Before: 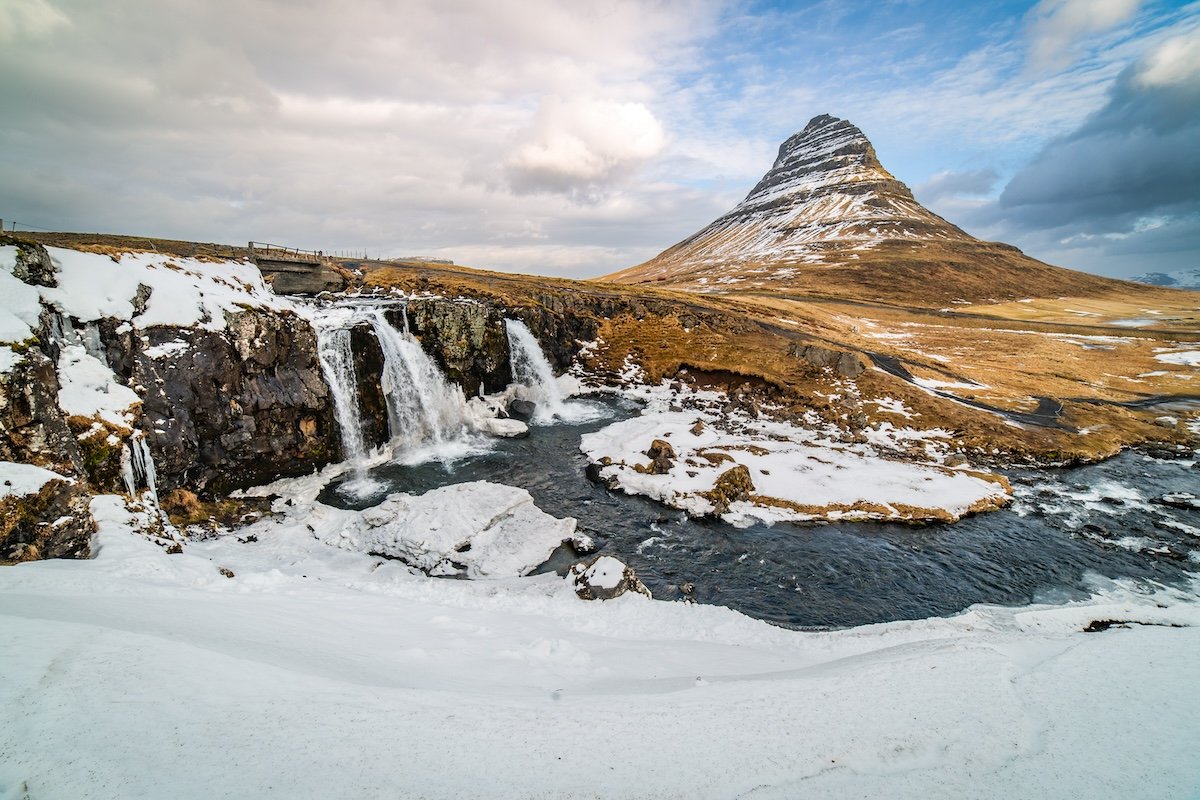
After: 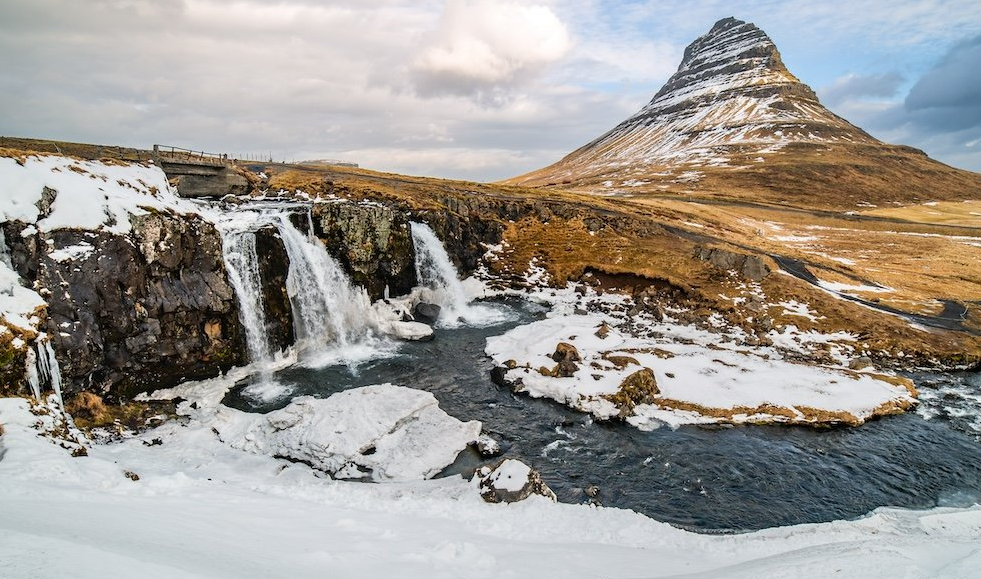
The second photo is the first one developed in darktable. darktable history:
crop: left 7.923%, top 12.183%, right 10.29%, bottom 15.42%
